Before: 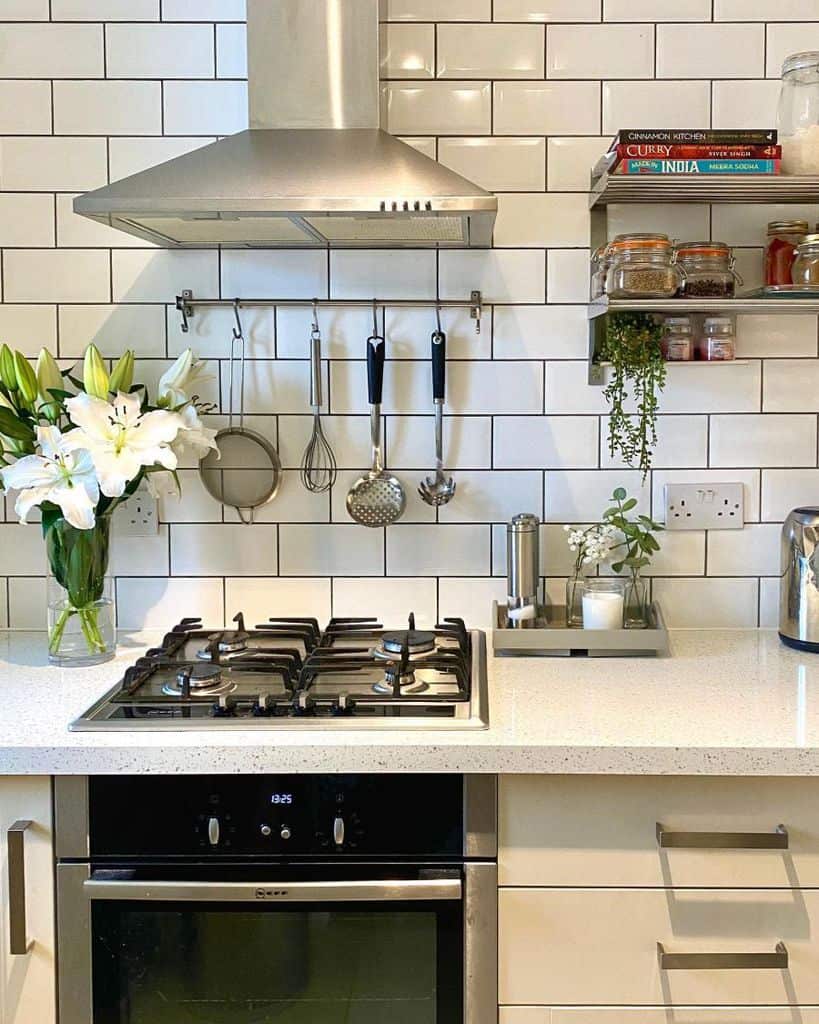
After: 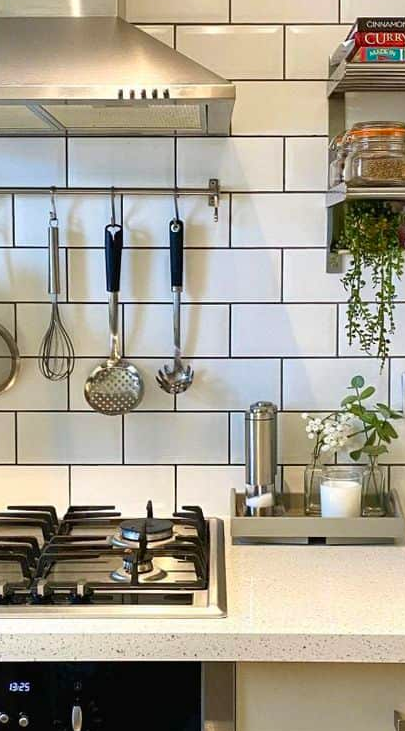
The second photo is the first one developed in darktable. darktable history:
crop: left 32.075%, top 10.976%, right 18.355%, bottom 17.596%
contrast brightness saturation: contrast 0.04, saturation 0.16
